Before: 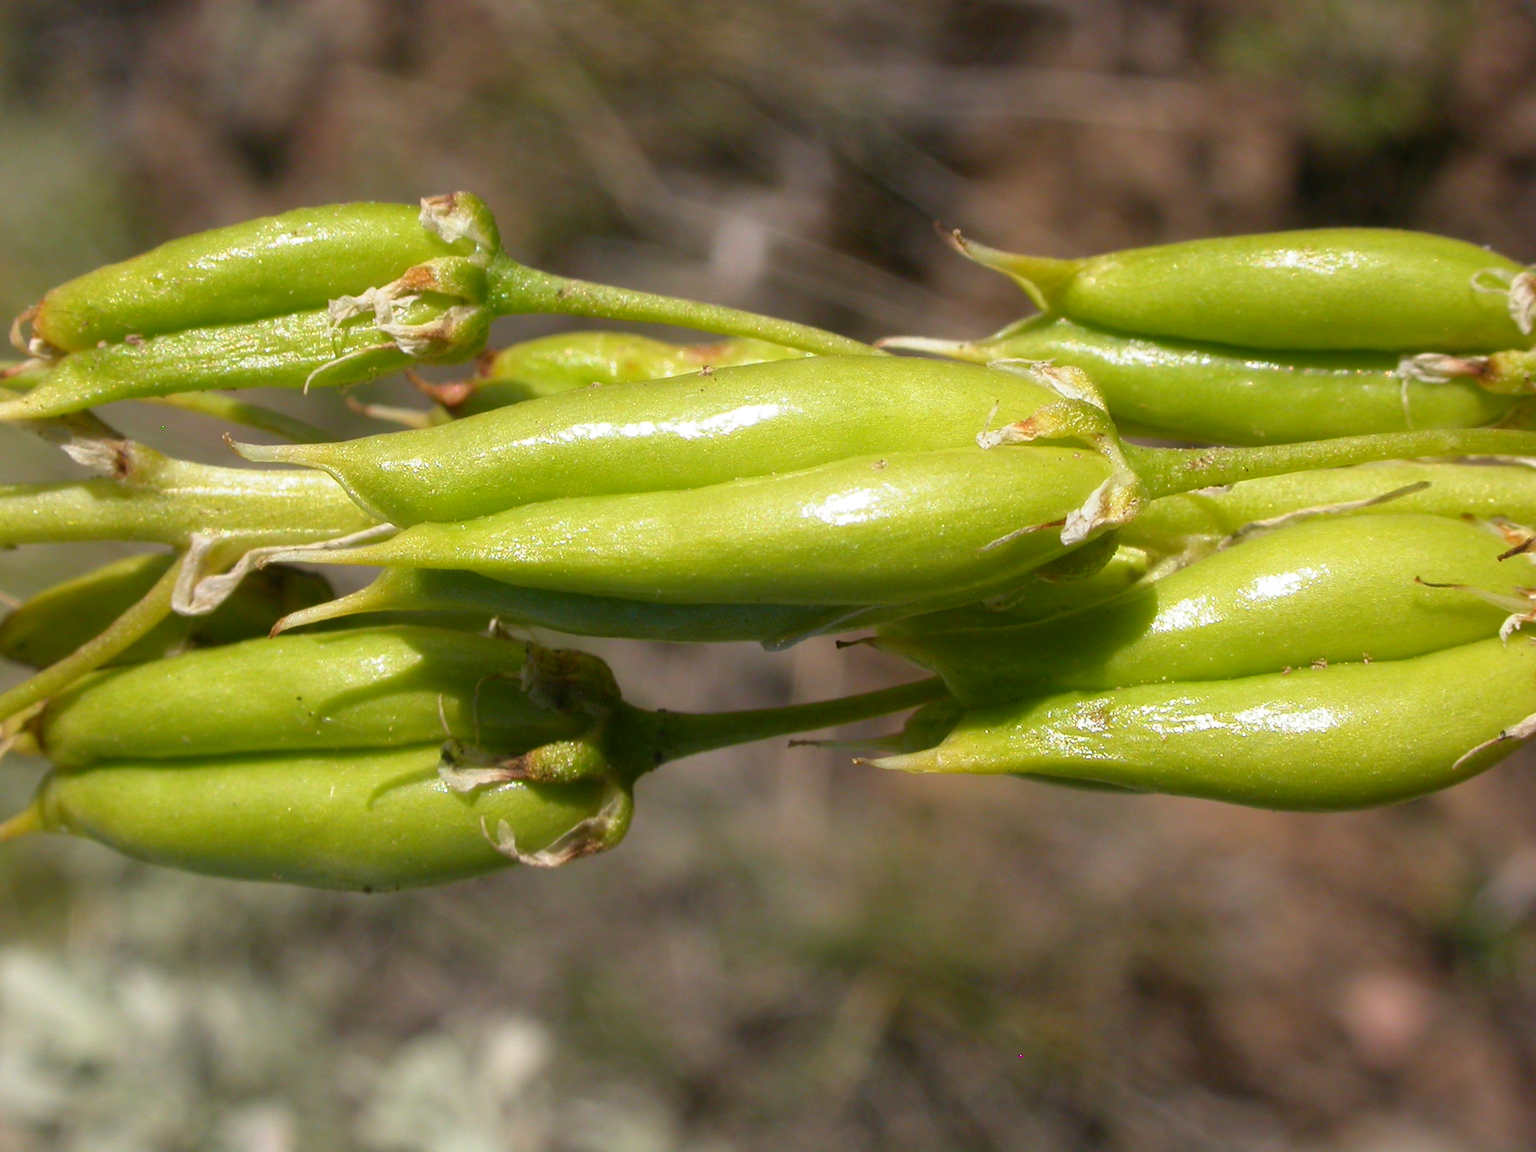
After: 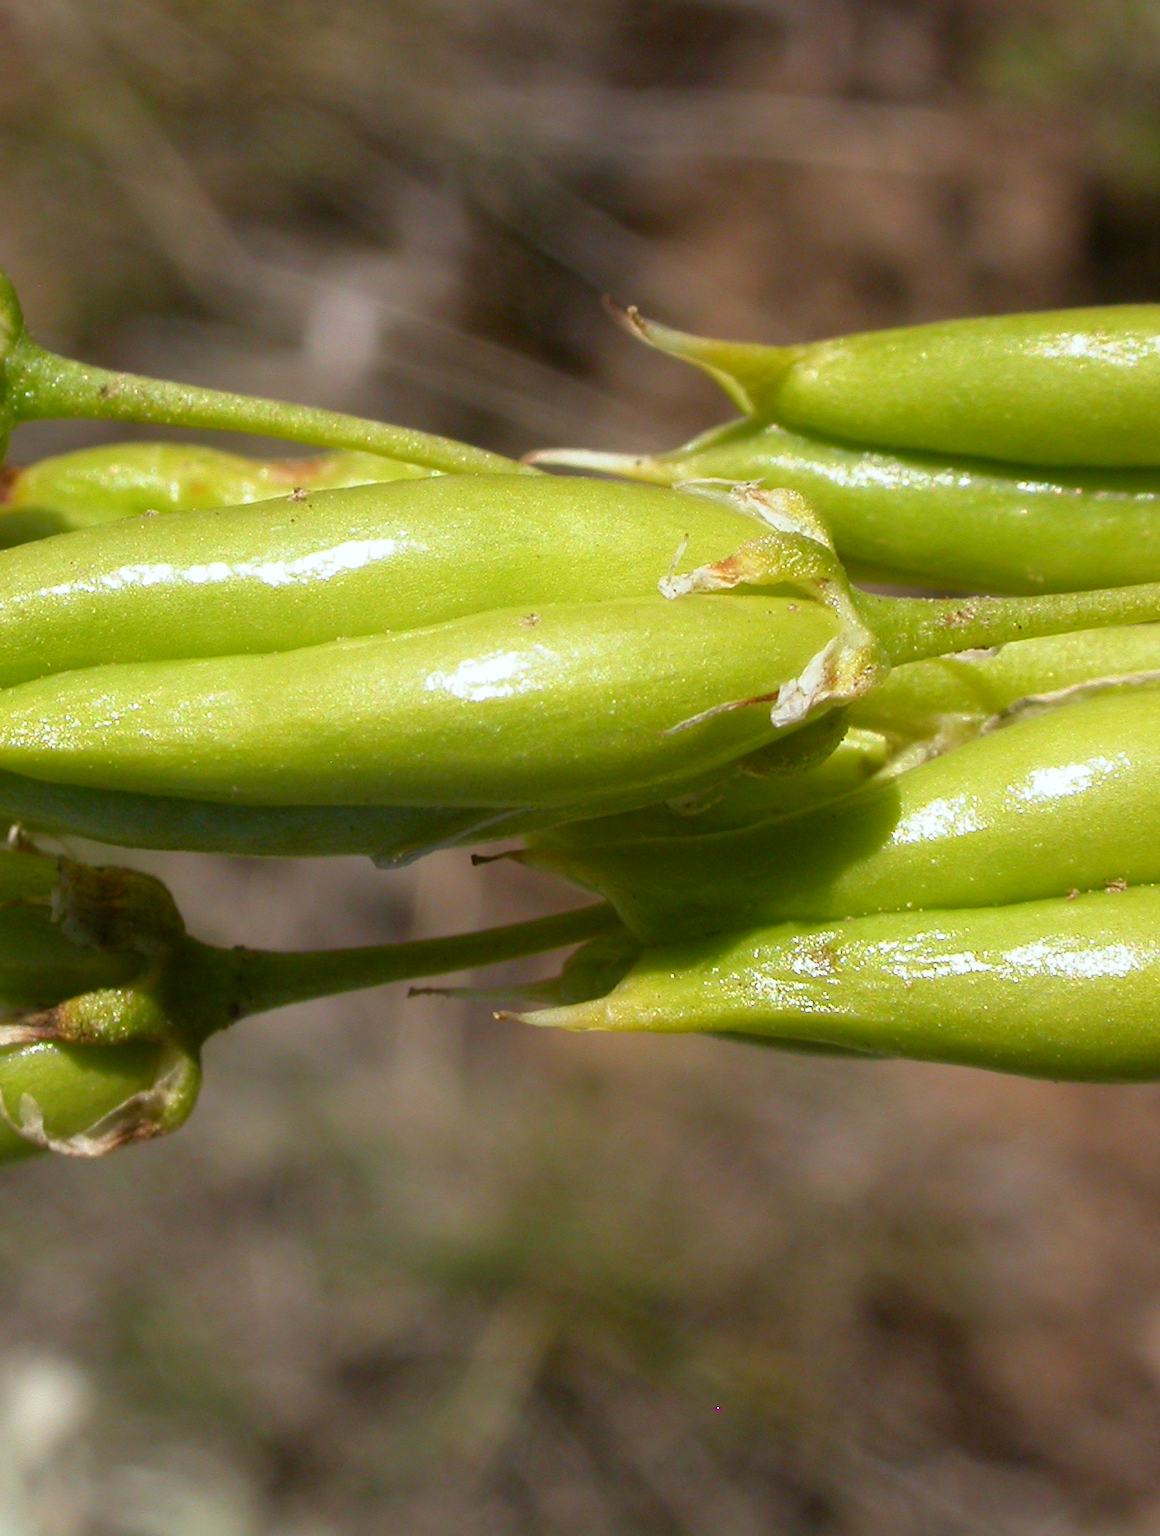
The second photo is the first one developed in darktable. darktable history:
color correction: highlights a* -2.73, highlights b* -2.09, shadows a* 2.41, shadows b* 2.73
crop: left 31.458%, top 0%, right 11.876%
